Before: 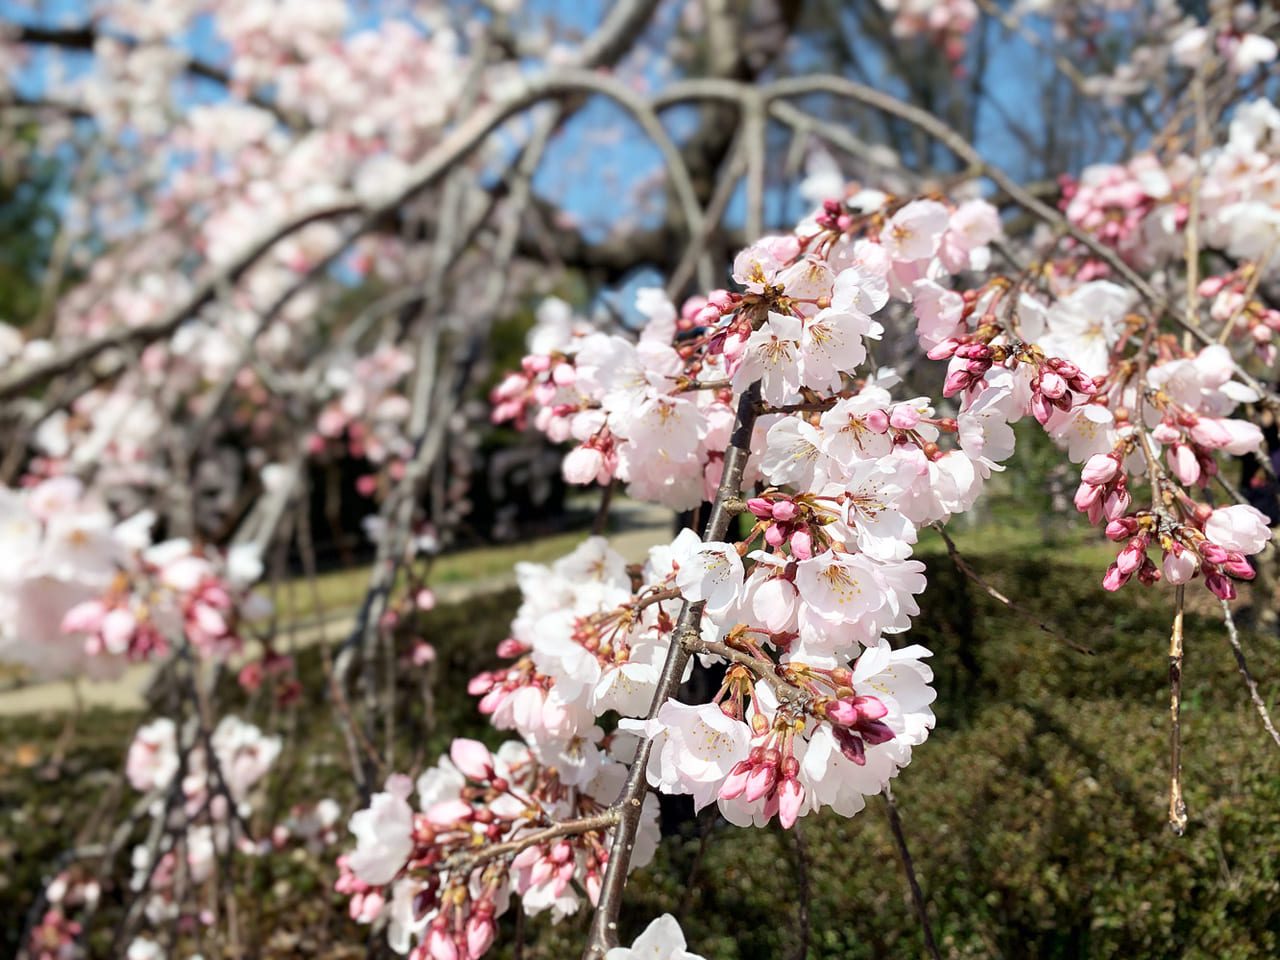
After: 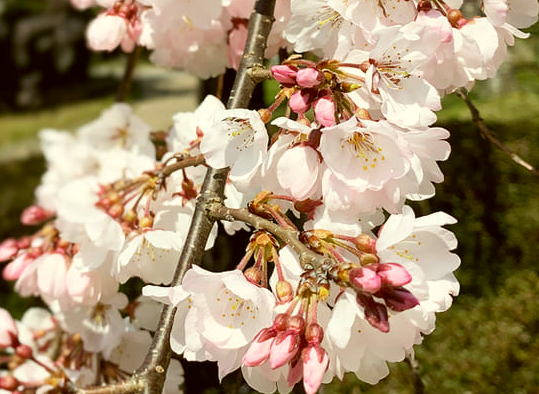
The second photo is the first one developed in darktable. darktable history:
crop: left 37.221%, top 45.169%, right 20.63%, bottom 13.777%
color correction: highlights a* -1.43, highlights b* 10.12, shadows a* 0.395, shadows b* 19.35
